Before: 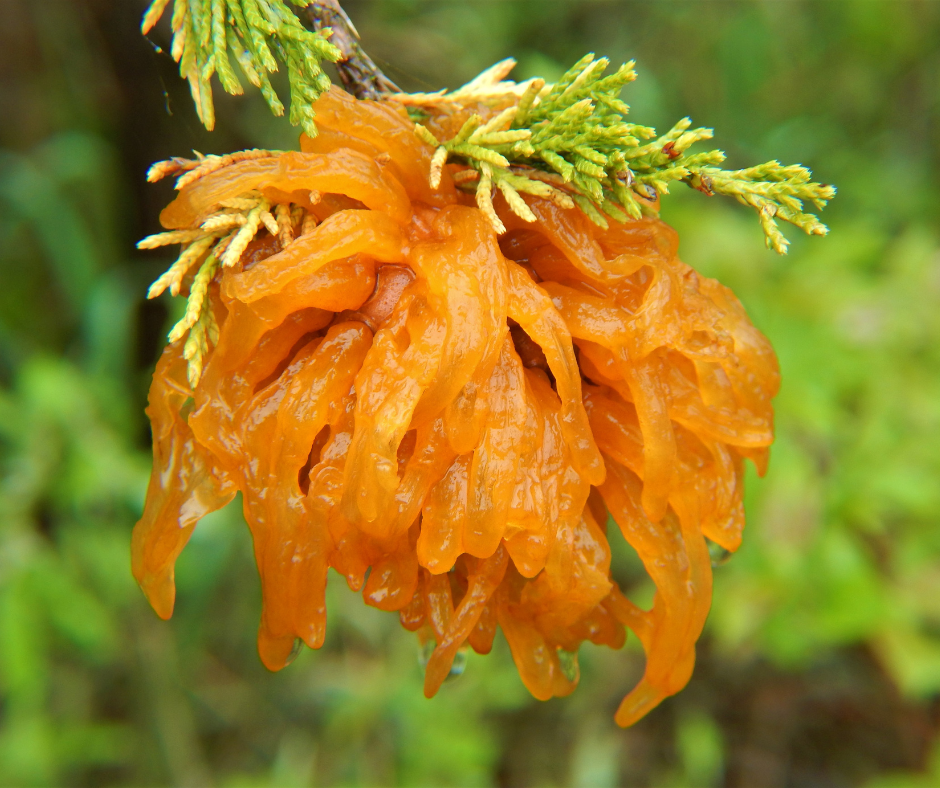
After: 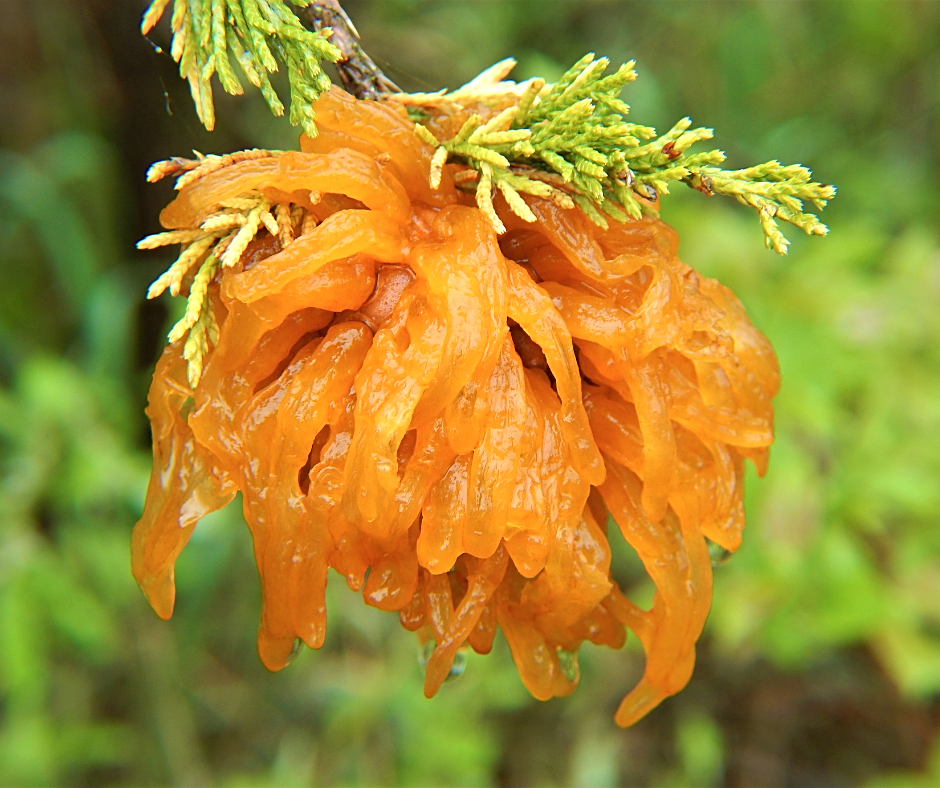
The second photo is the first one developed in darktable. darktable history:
sharpen: on, module defaults
shadows and highlights: radius 44.78, white point adjustment 6.64, compress 79.65%, highlights color adjustment 78.42%, soften with gaussian
